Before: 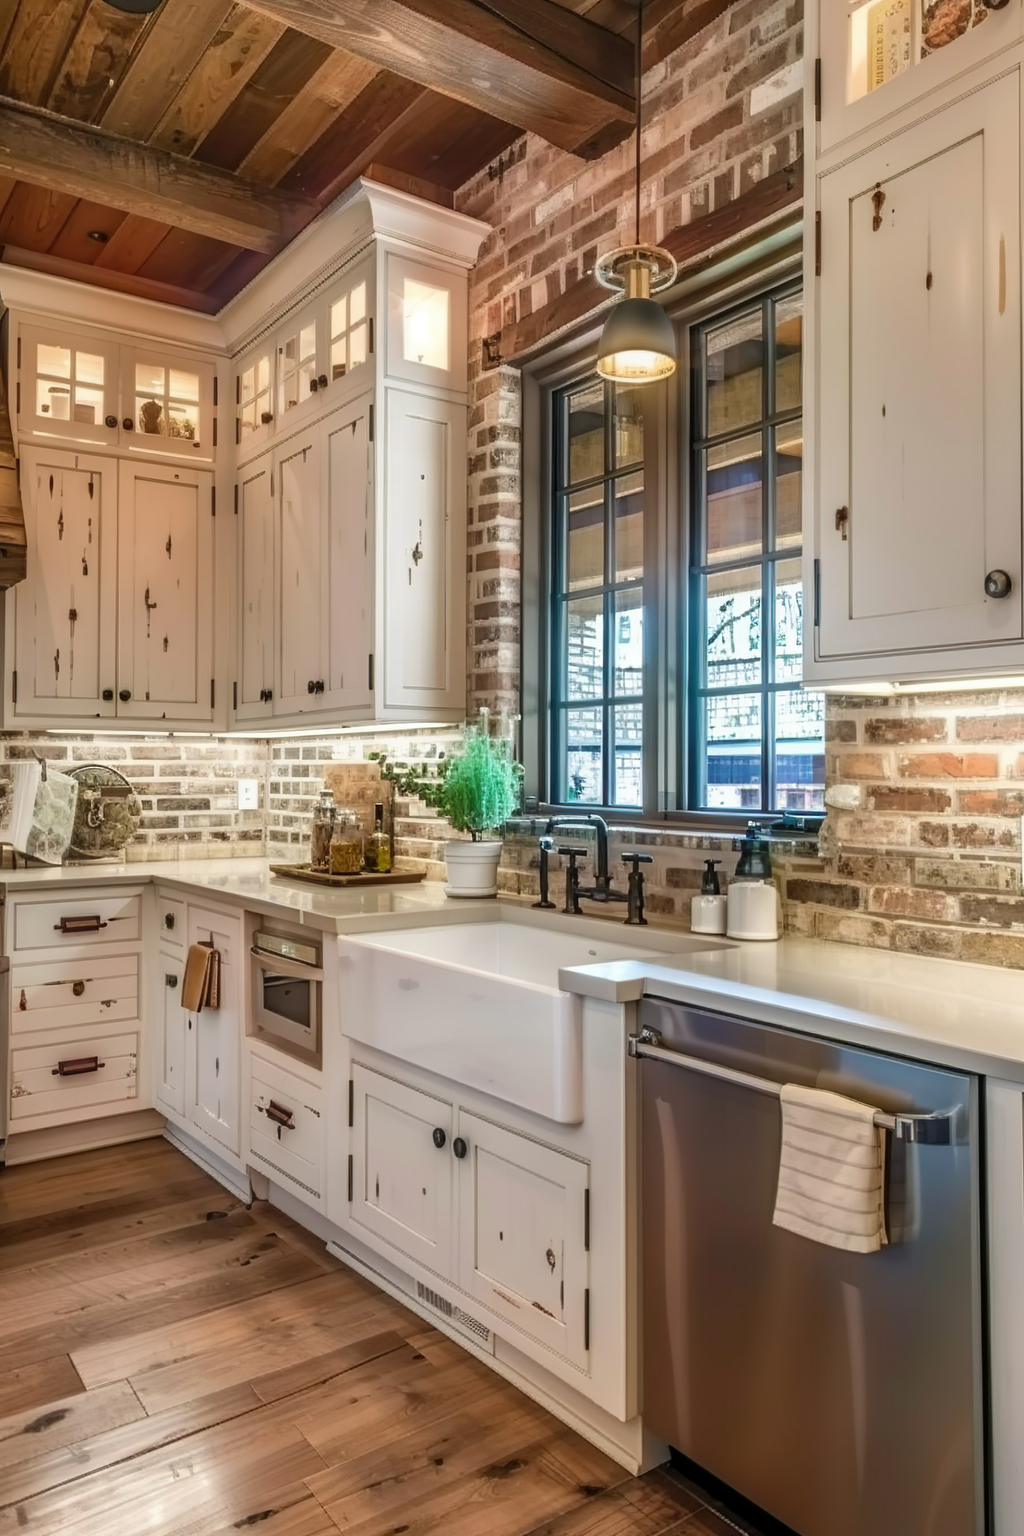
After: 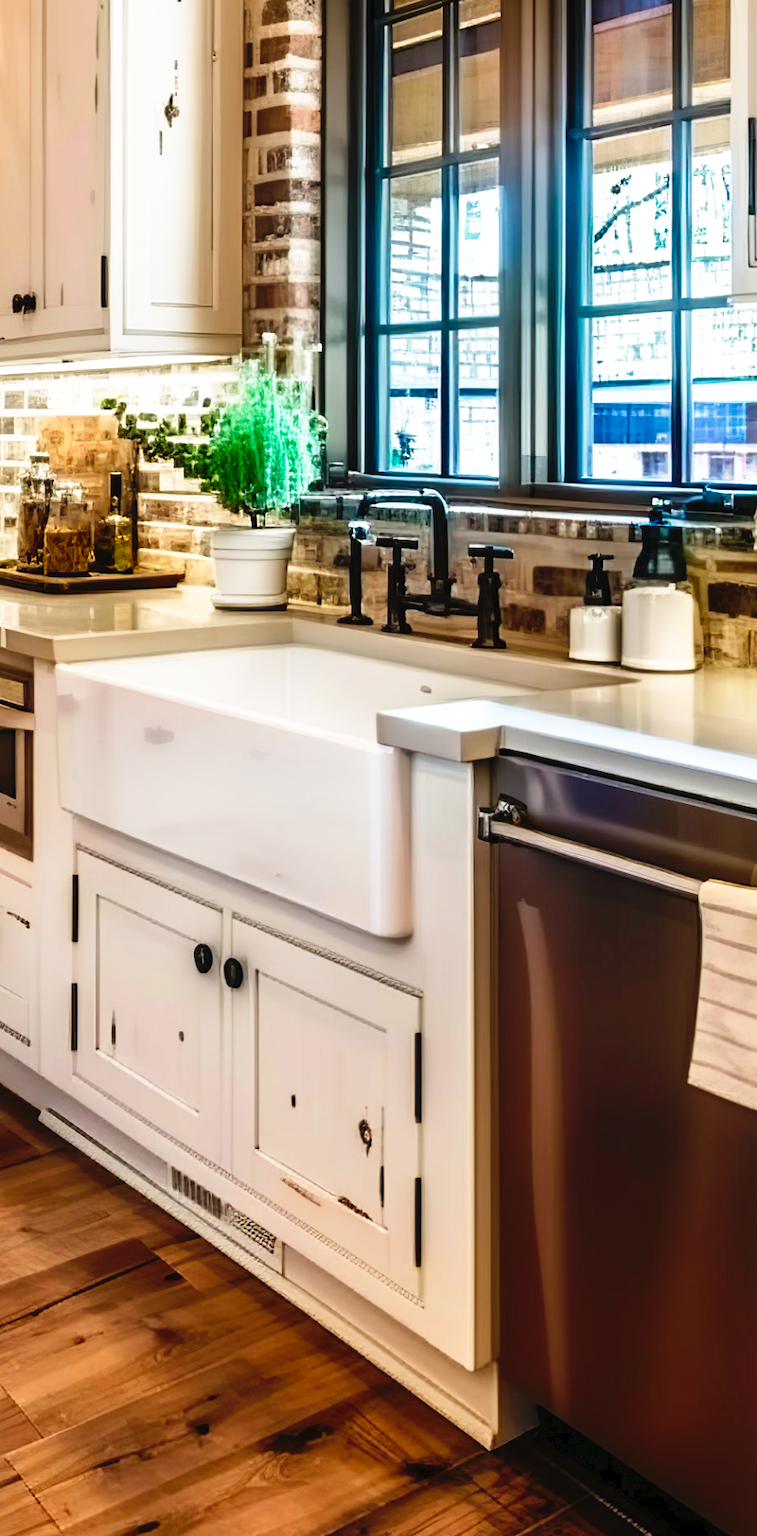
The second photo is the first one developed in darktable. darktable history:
crop and rotate: left 29.237%, top 31.152%, right 19.807%
tone curve: curves: ch0 [(0, 0) (0.003, 0.03) (0.011, 0.022) (0.025, 0.018) (0.044, 0.031) (0.069, 0.035) (0.1, 0.04) (0.136, 0.046) (0.177, 0.063) (0.224, 0.087) (0.277, 0.15) (0.335, 0.252) (0.399, 0.354) (0.468, 0.475) (0.543, 0.602) (0.623, 0.73) (0.709, 0.856) (0.801, 0.945) (0.898, 0.987) (1, 1)], preserve colors none
